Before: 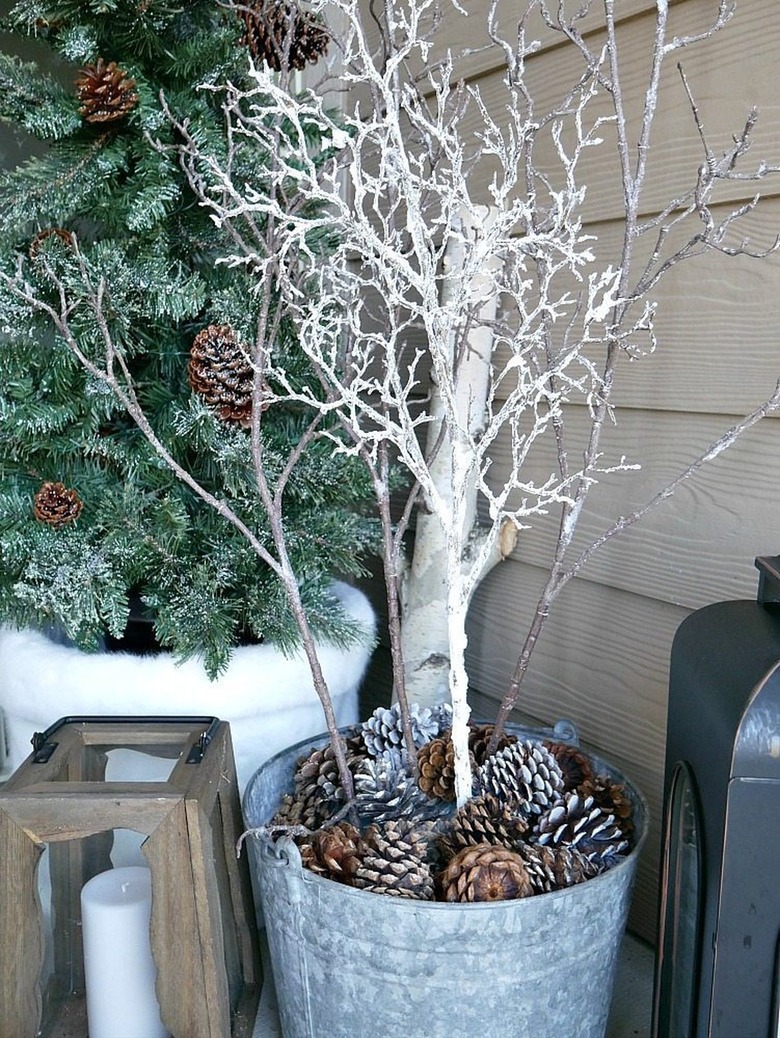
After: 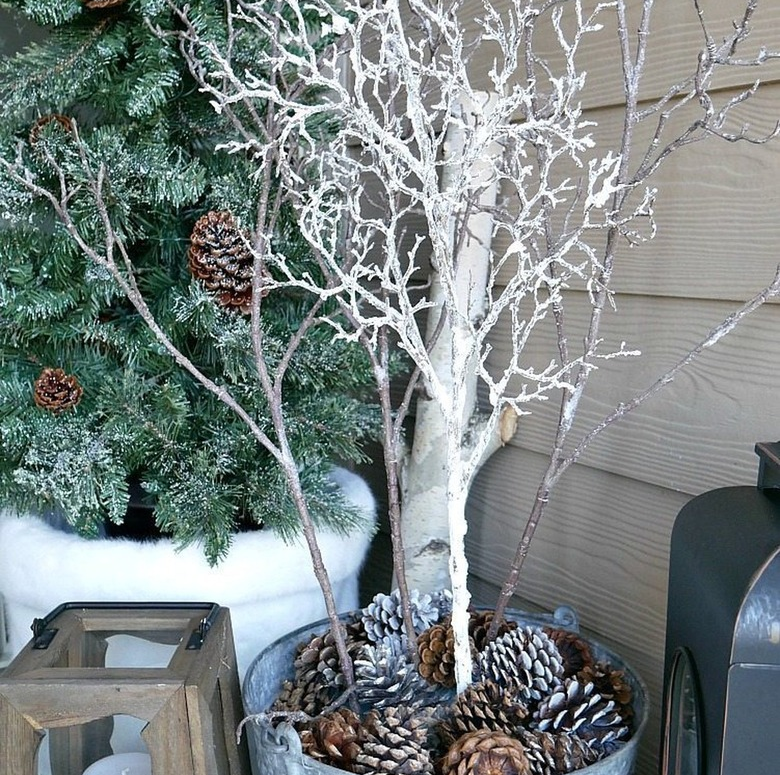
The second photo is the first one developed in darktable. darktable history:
crop: top 11.06%, bottom 13.936%
